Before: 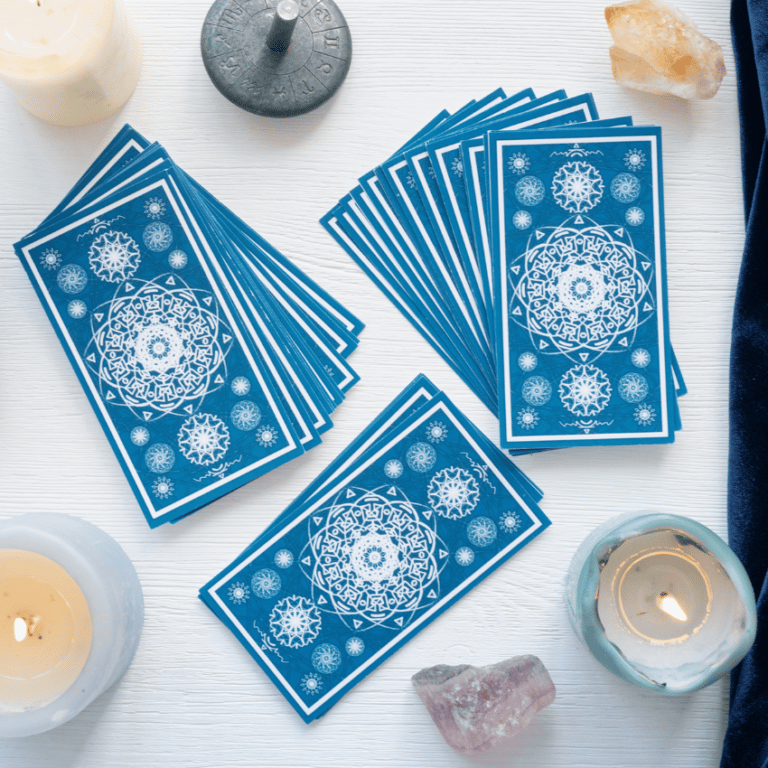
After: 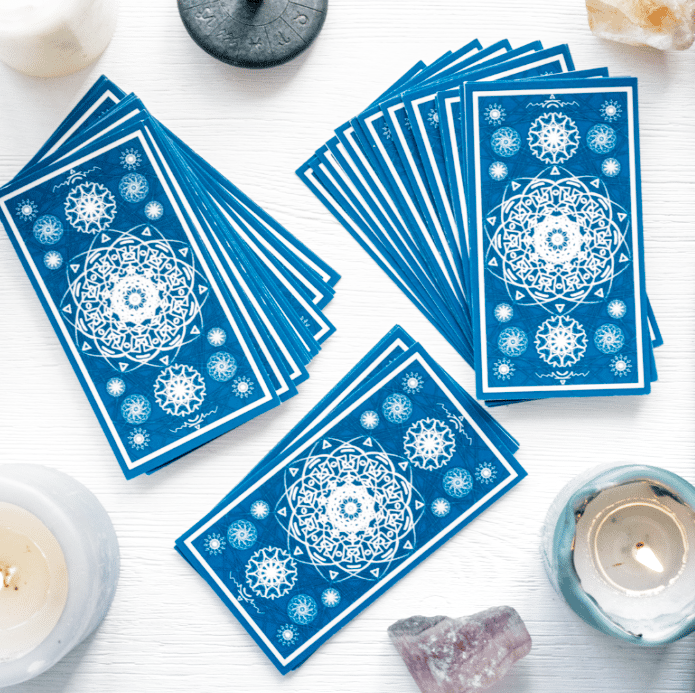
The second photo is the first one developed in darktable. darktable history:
crop: left 3.253%, top 6.381%, right 6.154%, bottom 3.293%
local contrast: on, module defaults
filmic rgb: black relative exposure -3.67 EV, white relative exposure 2.44 EV, hardness 3.29, preserve chrominance no, color science v4 (2020), contrast in shadows soft
